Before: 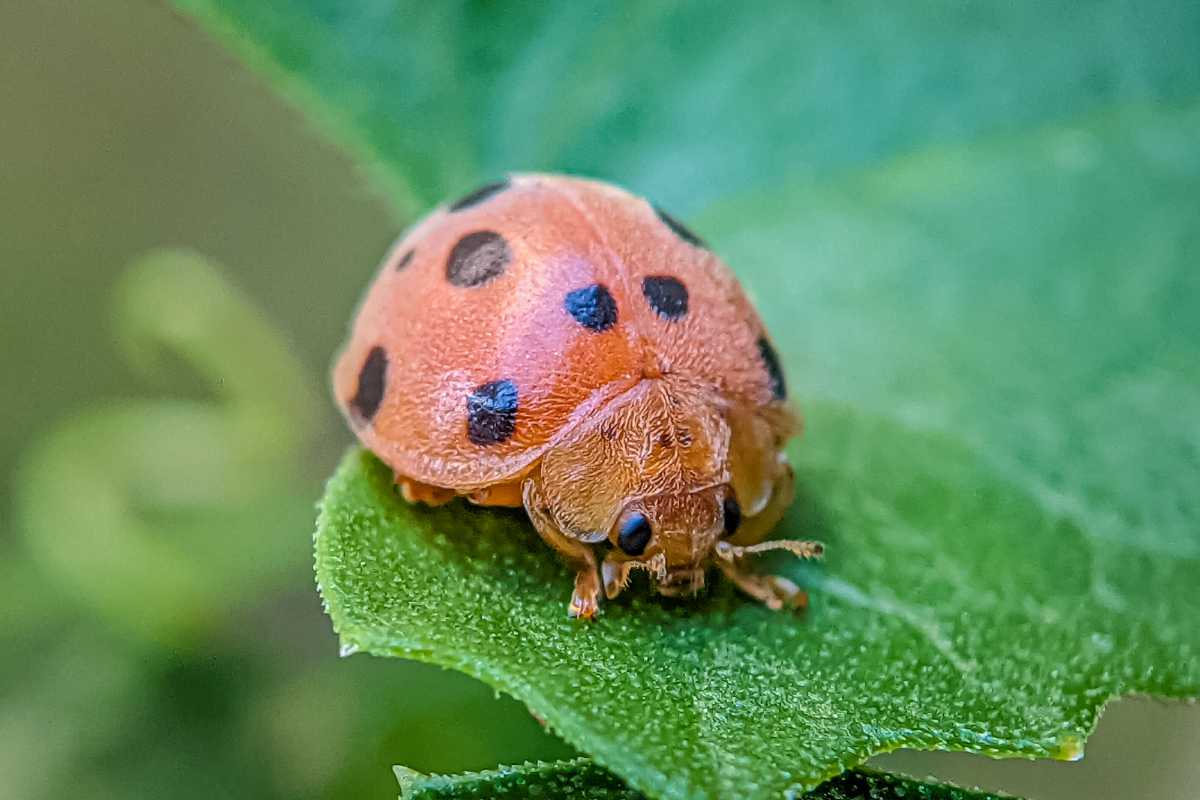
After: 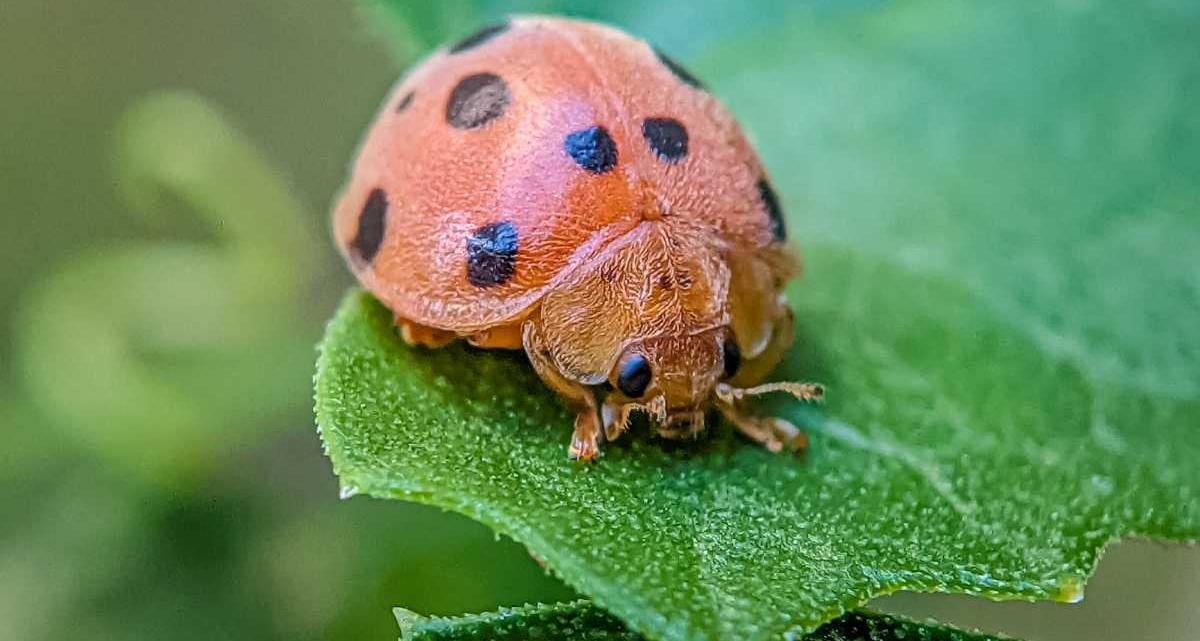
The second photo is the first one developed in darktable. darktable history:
crop and rotate: top 19.845%
tone equalizer: on, module defaults
